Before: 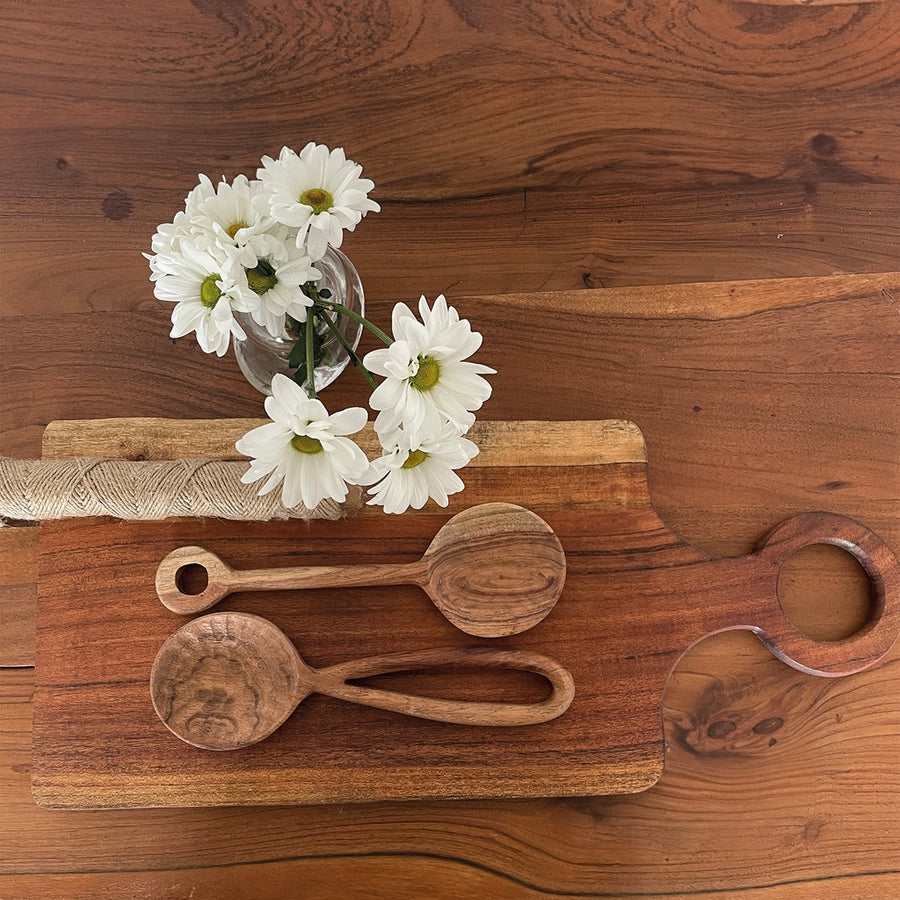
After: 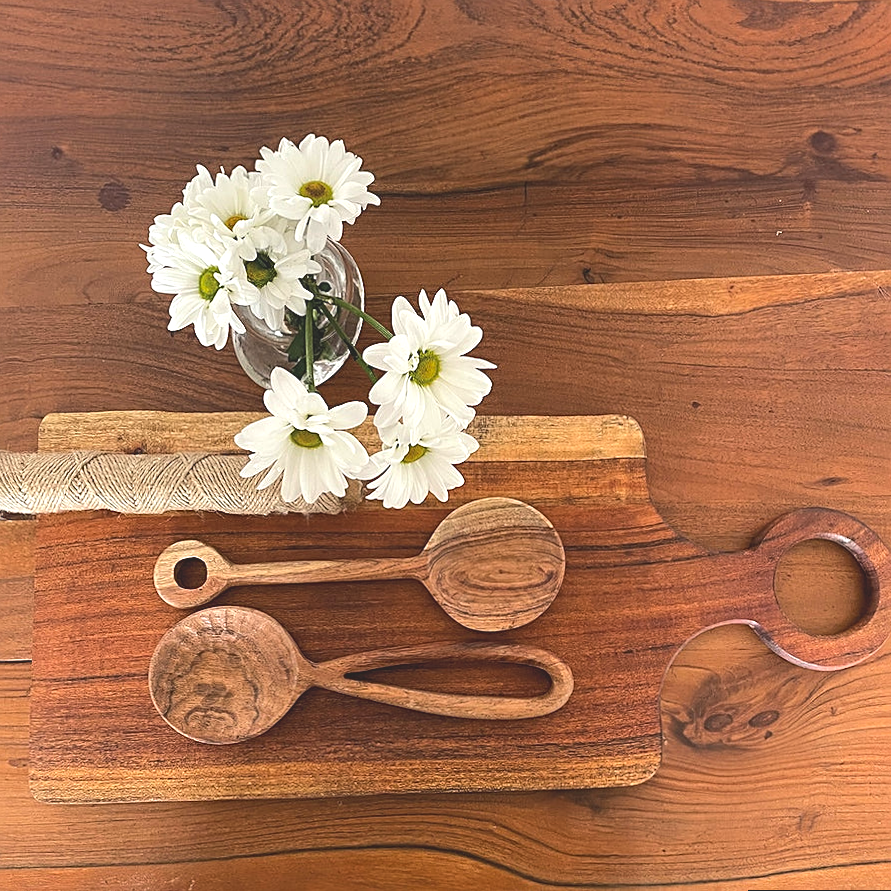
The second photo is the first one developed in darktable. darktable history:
contrast brightness saturation: contrast -0.28
rotate and perspective: rotation 0.174°, lens shift (vertical) 0.013, lens shift (horizontal) 0.019, shear 0.001, automatic cropping original format, crop left 0.007, crop right 0.991, crop top 0.016, crop bottom 0.997
exposure: exposure 0.4 EV, compensate highlight preservation false
tone equalizer: -8 EV -0.75 EV, -7 EV -0.7 EV, -6 EV -0.6 EV, -5 EV -0.4 EV, -3 EV 0.4 EV, -2 EV 0.6 EV, -1 EV 0.7 EV, +0 EV 0.75 EV, edges refinement/feathering 500, mask exposure compensation -1.57 EV, preserve details no
sharpen: on, module defaults
